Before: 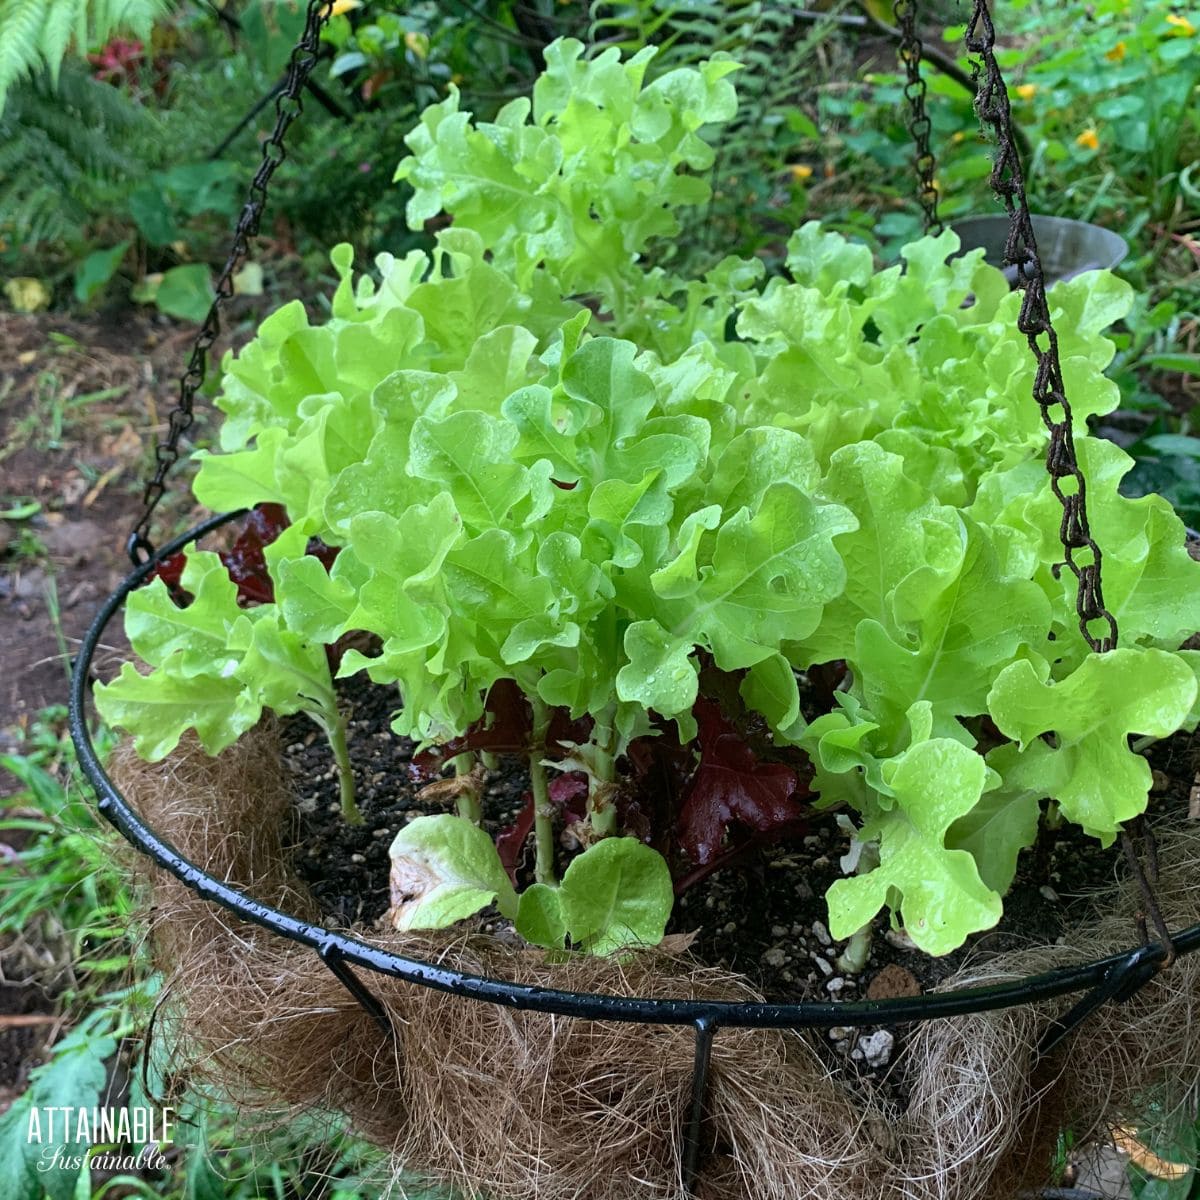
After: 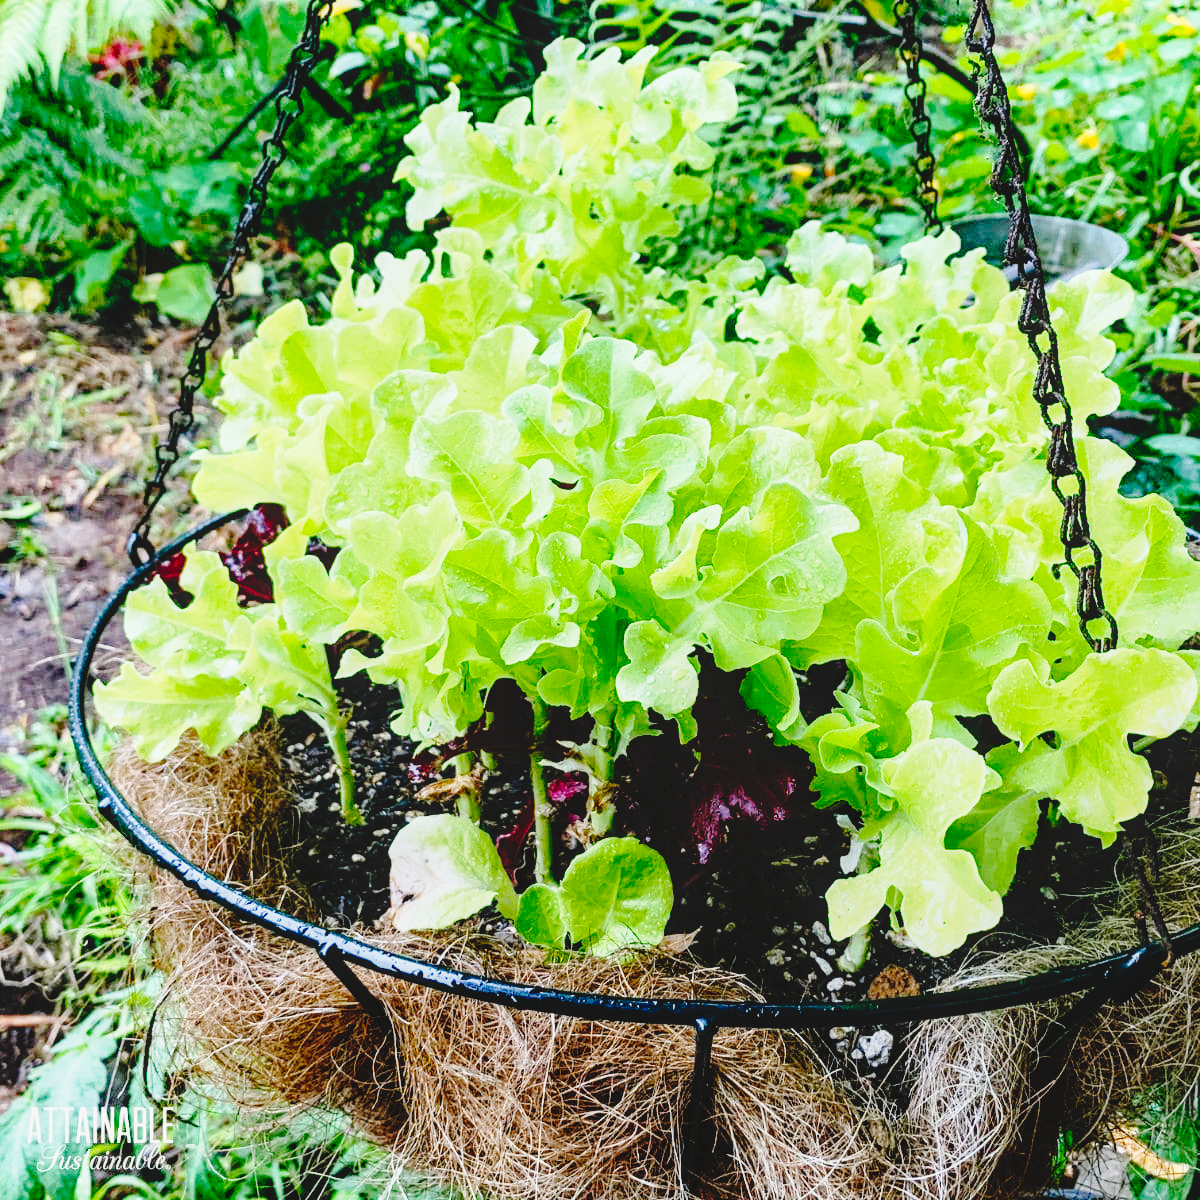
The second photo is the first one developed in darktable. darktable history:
tone curve: curves: ch0 [(0, 0) (0.003, 0.03) (0.011, 0.03) (0.025, 0.033) (0.044, 0.035) (0.069, 0.04) (0.1, 0.046) (0.136, 0.052) (0.177, 0.08) (0.224, 0.121) (0.277, 0.225) (0.335, 0.343) (0.399, 0.456) (0.468, 0.555) (0.543, 0.647) (0.623, 0.732) (0.709, 0.808) (0.801, 0.886) (0.898, 0.947) (1, 1)], preserve colors none
color balance rgb: perceptual saturation grading › global saturation 10%
base curve: curves: ch0 [(0, 0) (0.028, 0.03) (0.121, 0.232) (0.46, 0.748) (0.859, 0.968) (1, 1)], preserve colors none
local contrast: detail 110%
